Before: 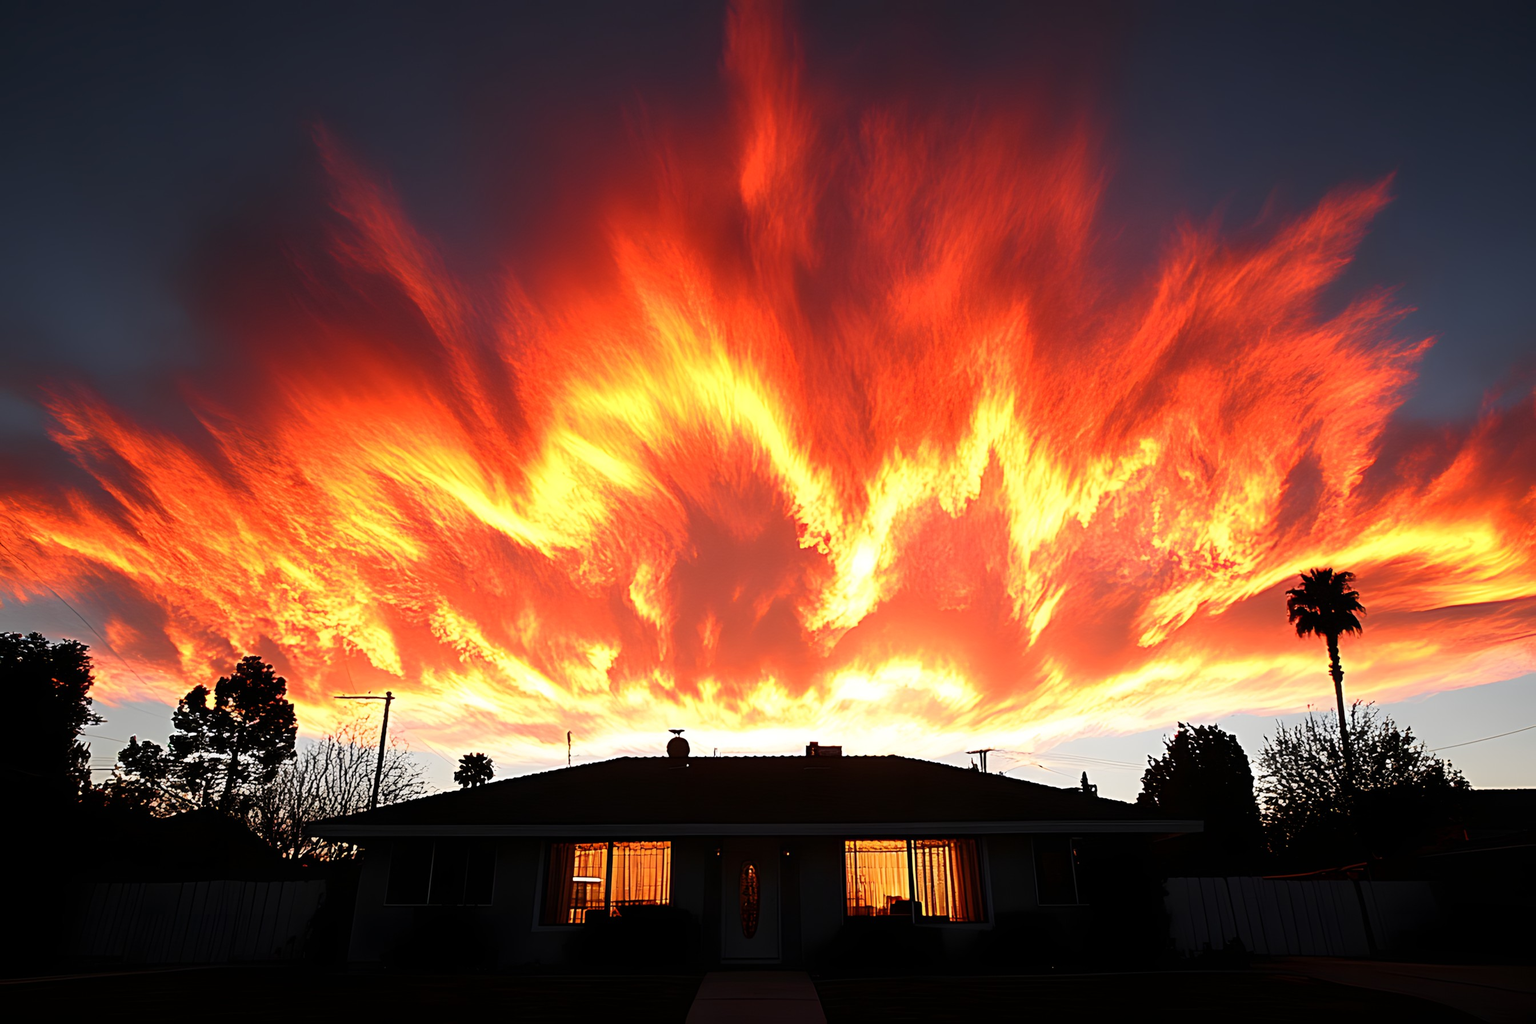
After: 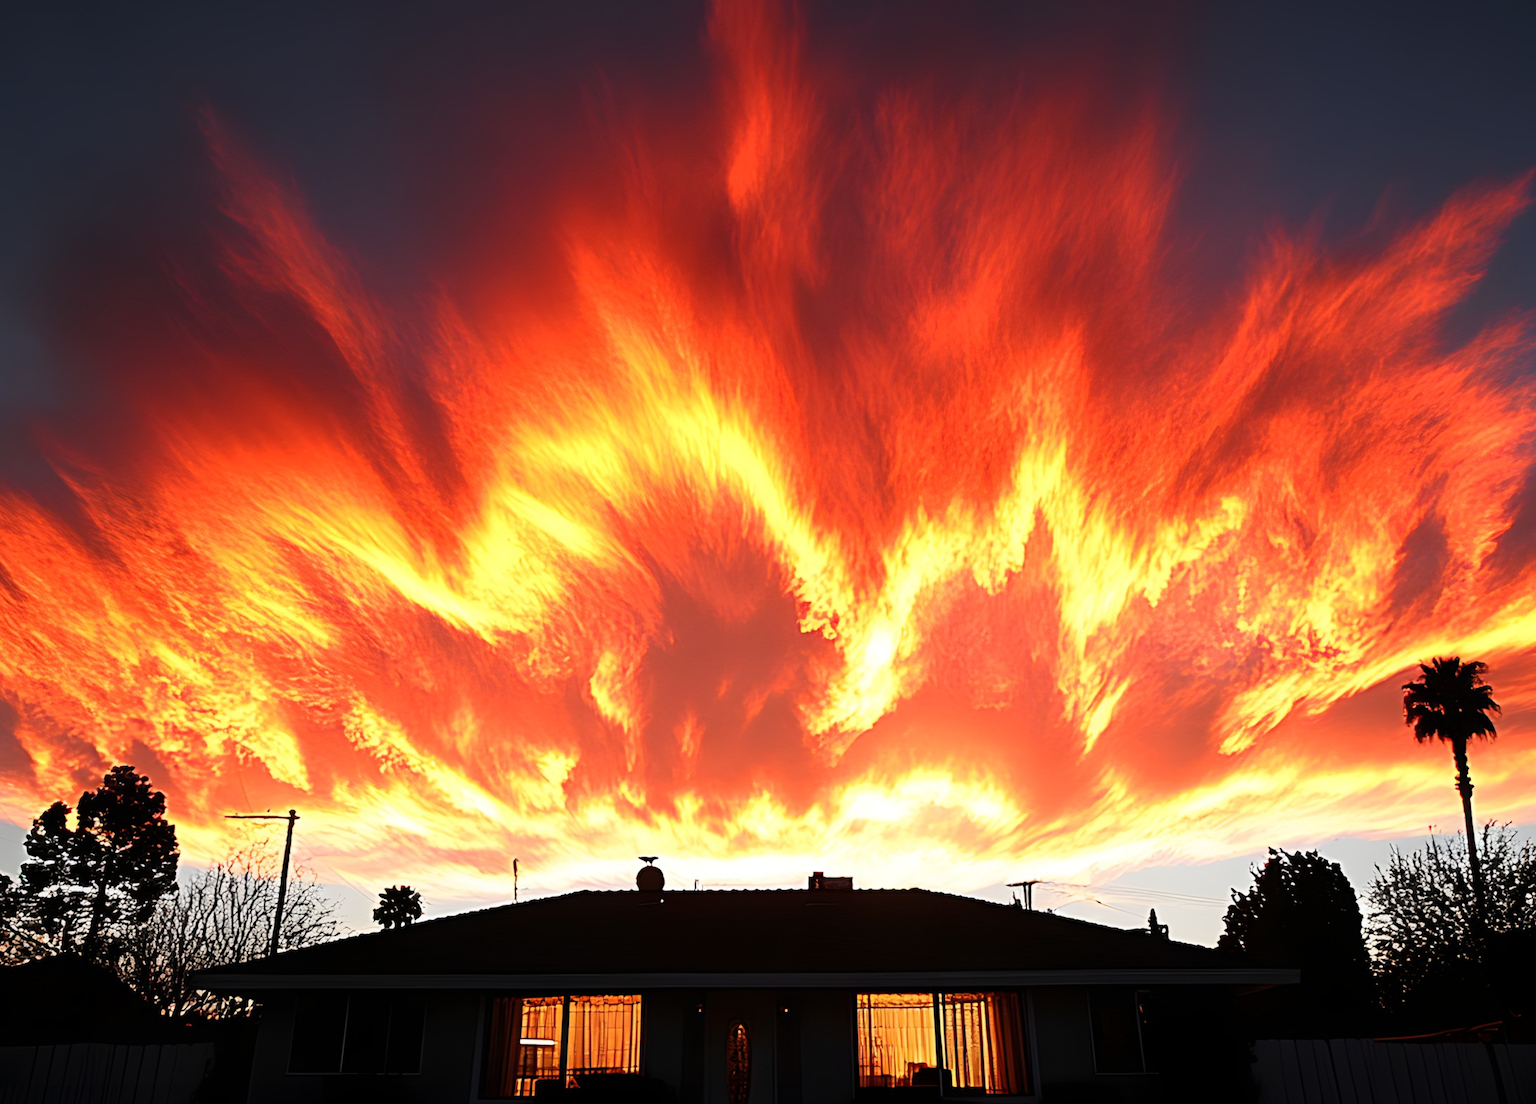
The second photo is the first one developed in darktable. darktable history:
crop: left 9.944%, top 3.637%, right 9.196%, bottom 9.107%
